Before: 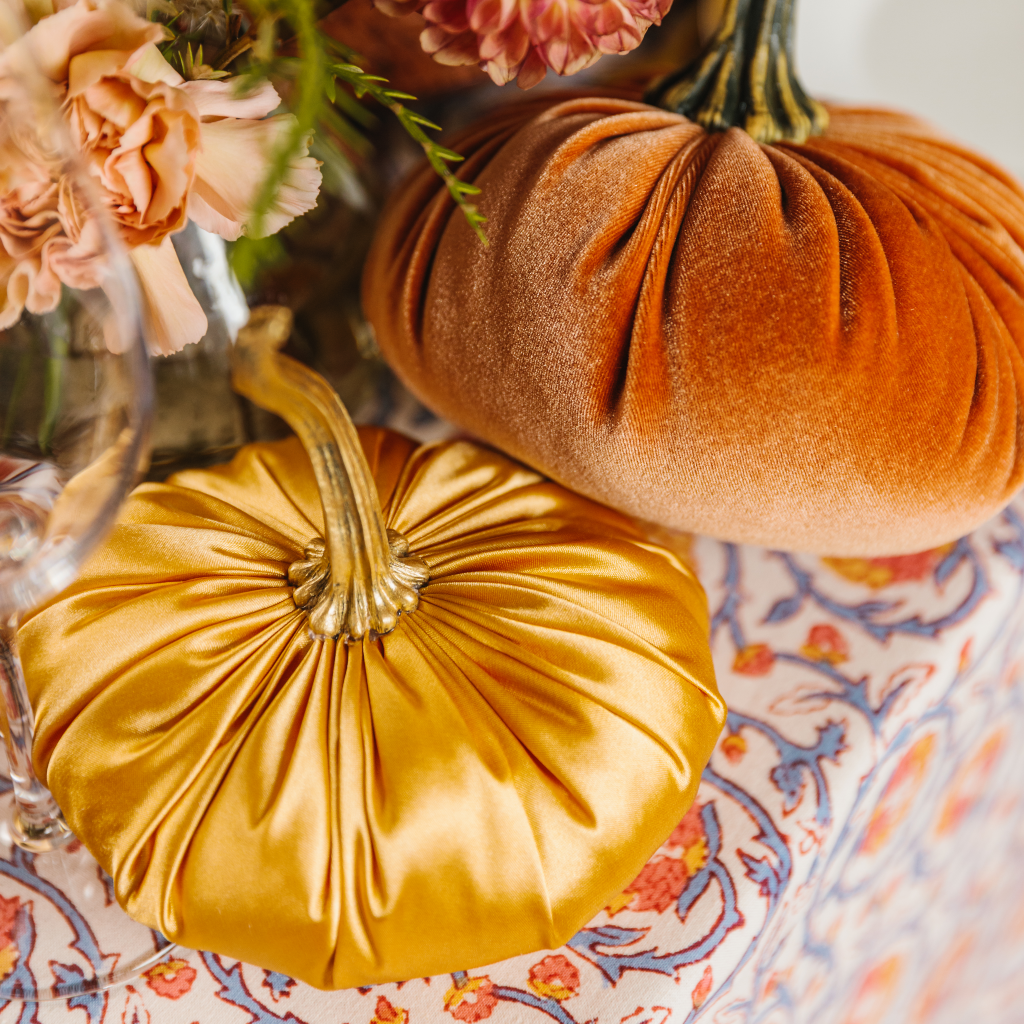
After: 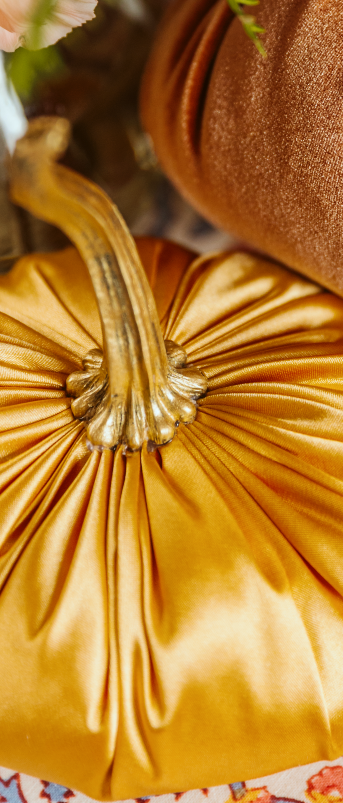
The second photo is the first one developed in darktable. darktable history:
color correction: highlights a* -4.98, highlights b* -3.76, shadows a* 3.83, shadows b* 4.08
crop and rotate: left 21.77%, top 18.528%, right 44.676%, bottom 2.997%
